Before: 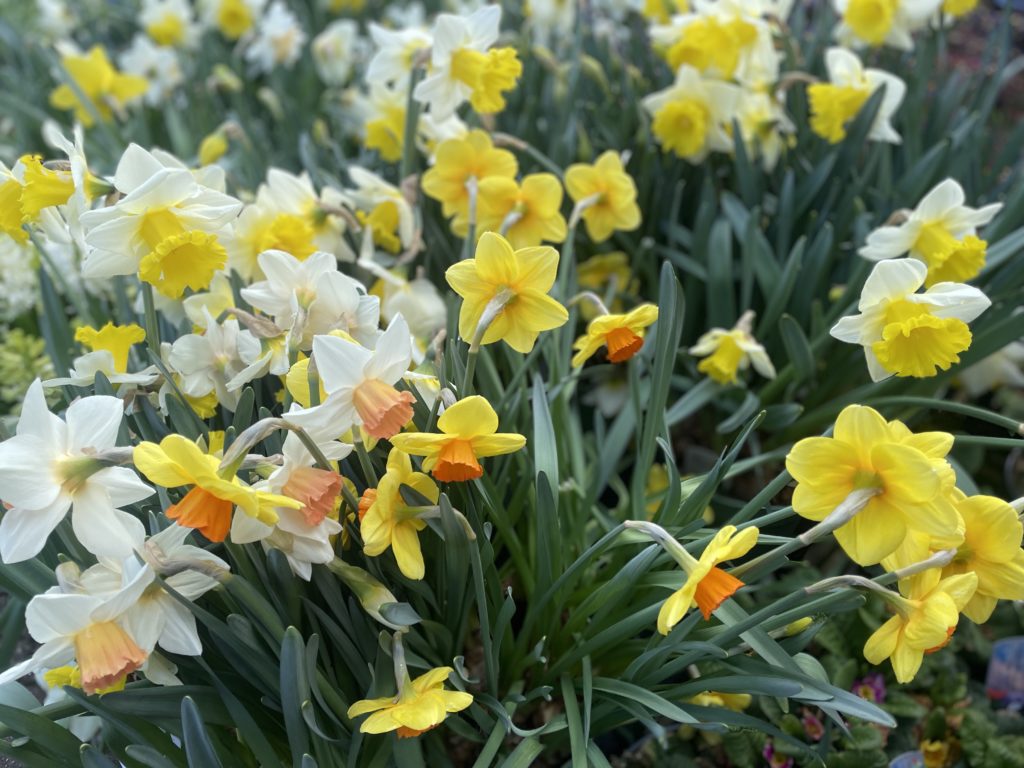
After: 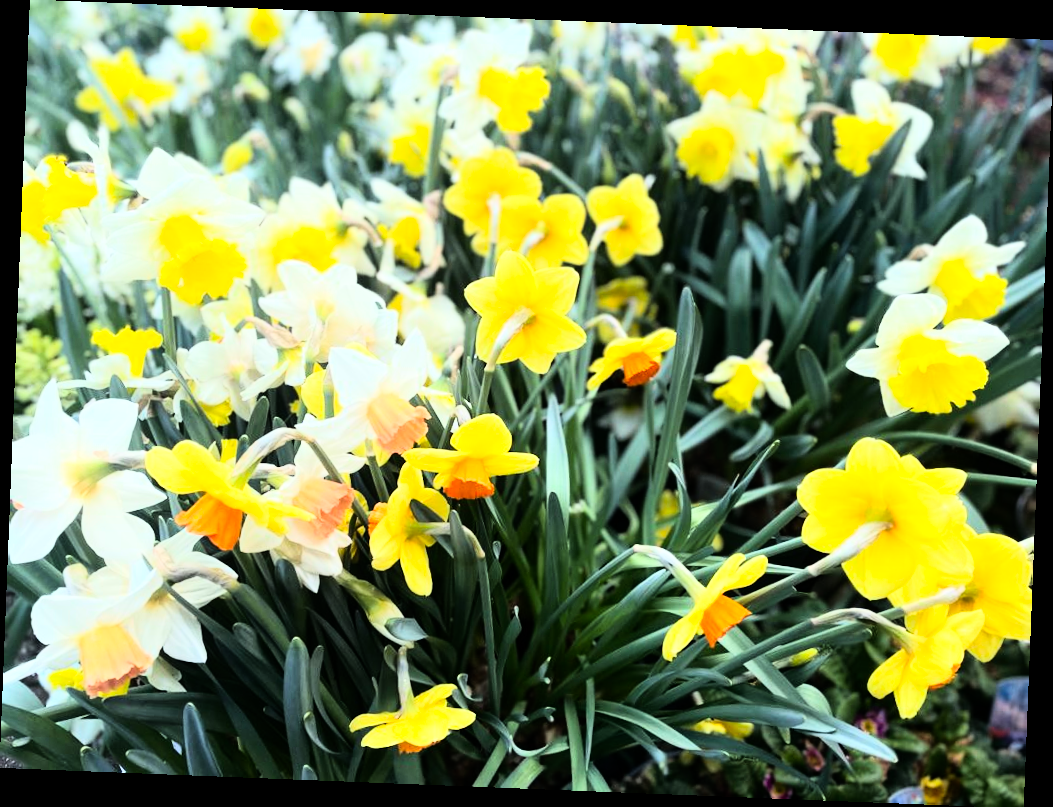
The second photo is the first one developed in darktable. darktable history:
rgb curve: curves: ch0 [(0, 0) (0.21, 0.15) (0.24, 0.21) (0.5, 0.75) (0.75, 0.96) (0.89, 0.99) (1, 1)]; ch1 [(0, 0.02) (0.21, 0.13) (0.25, 0.2) (0.5, 0.67) (0.75, 0.9) (0.89, 0.97) (1, 1)]; ch2 [(0, 0.02) (0.21, 0.13) (0.25, 0.2) (0.5, 0.67) (0.75, 0.9) (0.89, 0.97) (1, 1)], compensate middle gray true
rotate and perspective: rotation 2.27°, automatic cropping off
